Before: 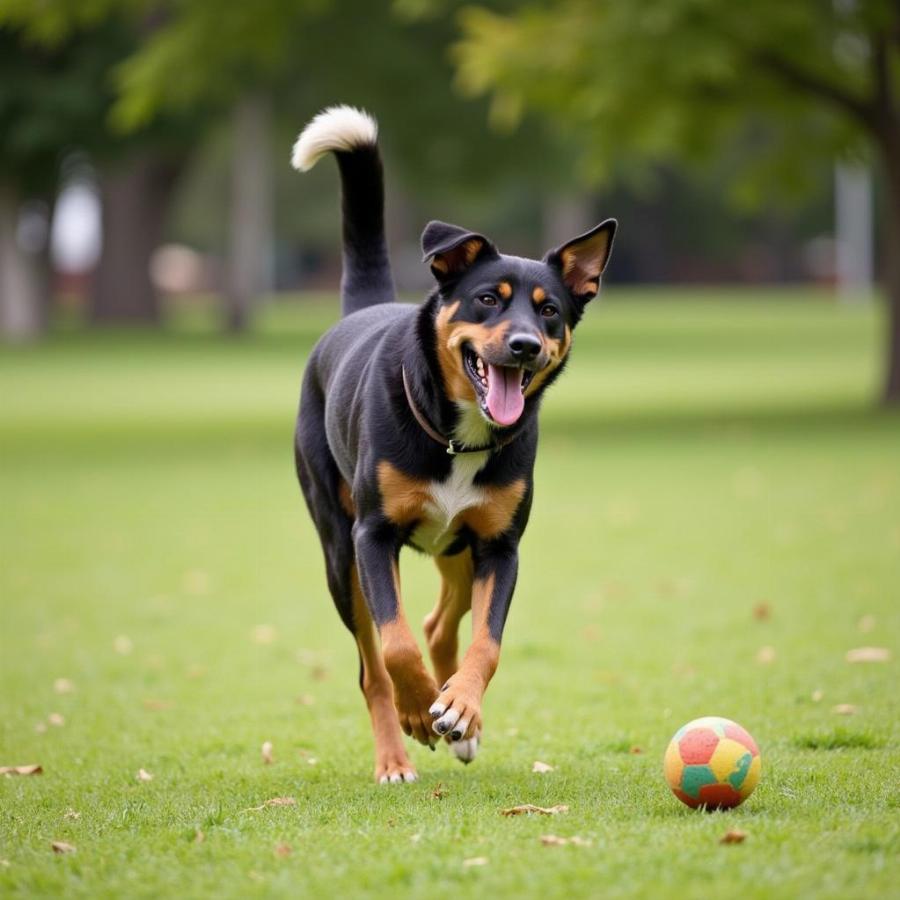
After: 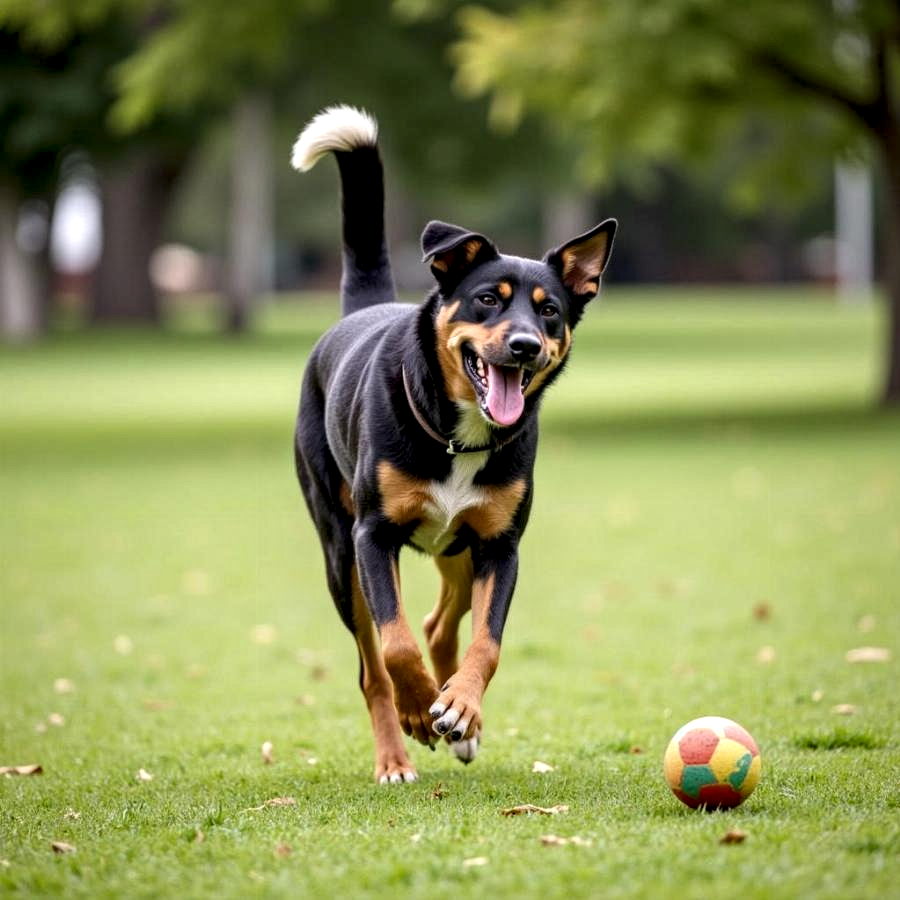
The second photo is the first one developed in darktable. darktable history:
local contrast: highlights 79%, shadows 56%, detail 175%, midtone range 0.431
